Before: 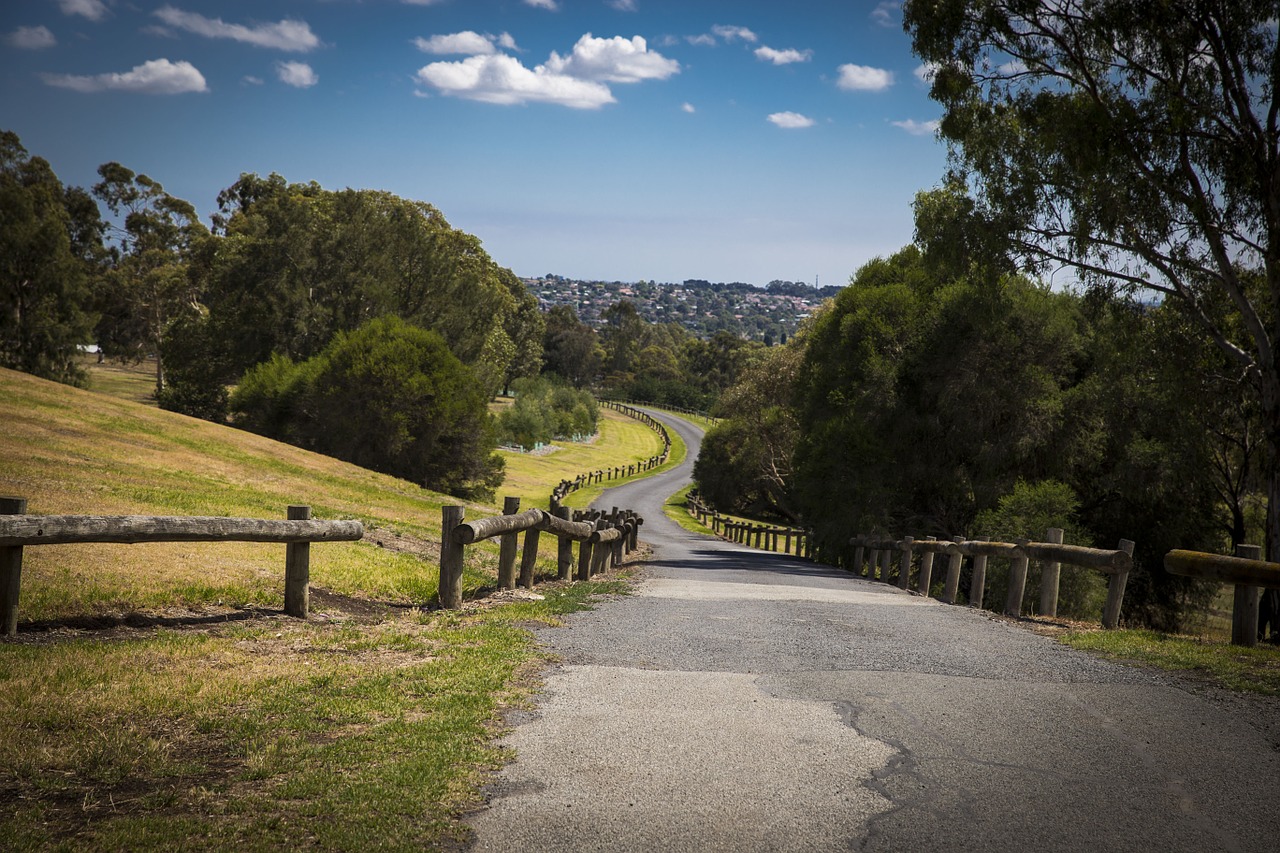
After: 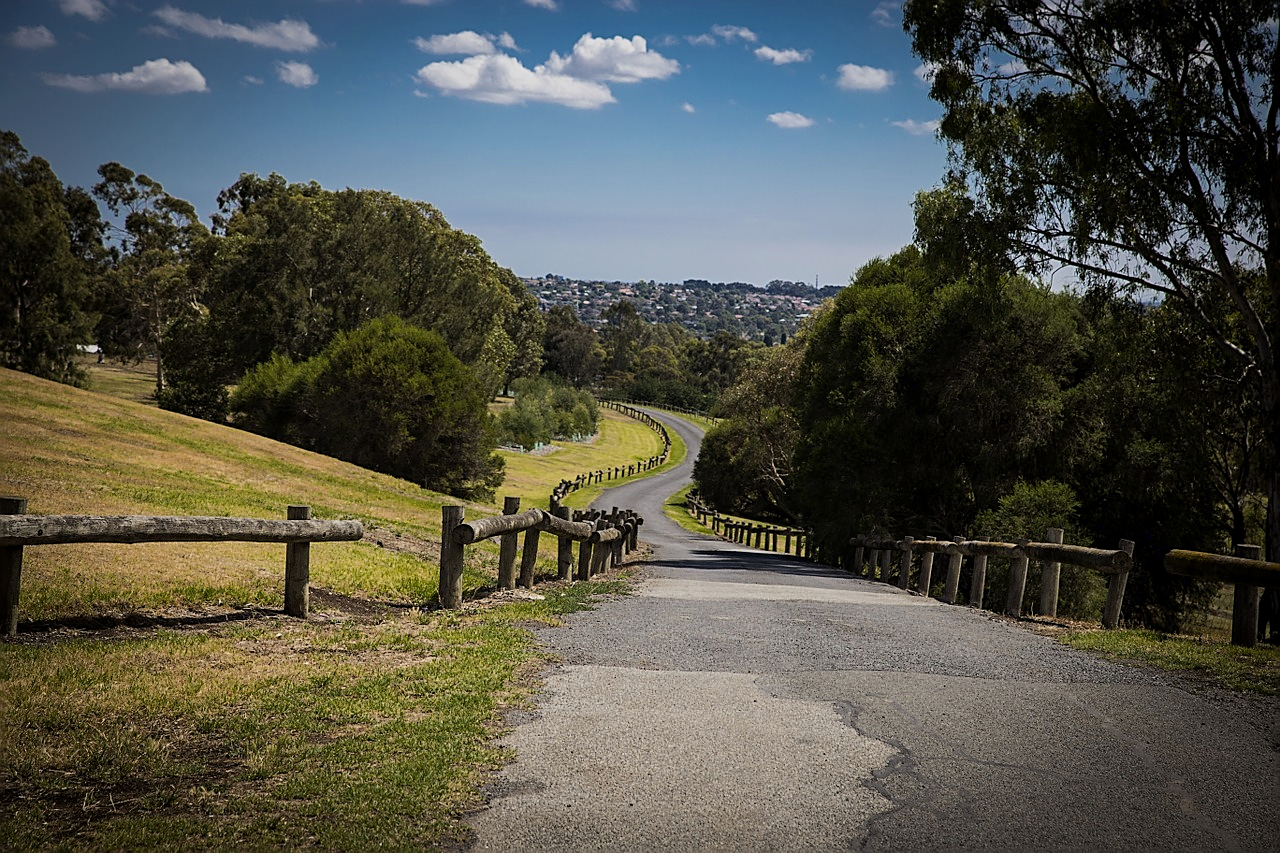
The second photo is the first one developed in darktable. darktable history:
exposure: black level correction 0.001, exposure -0.2 EV, compensate highlight preservation false
sharpen: on, module defaults
filmic rgb: black relative exposure -11.35 EV, white relative exposure 3.22 EV, hardness 6.76, color science v6 (2022)
